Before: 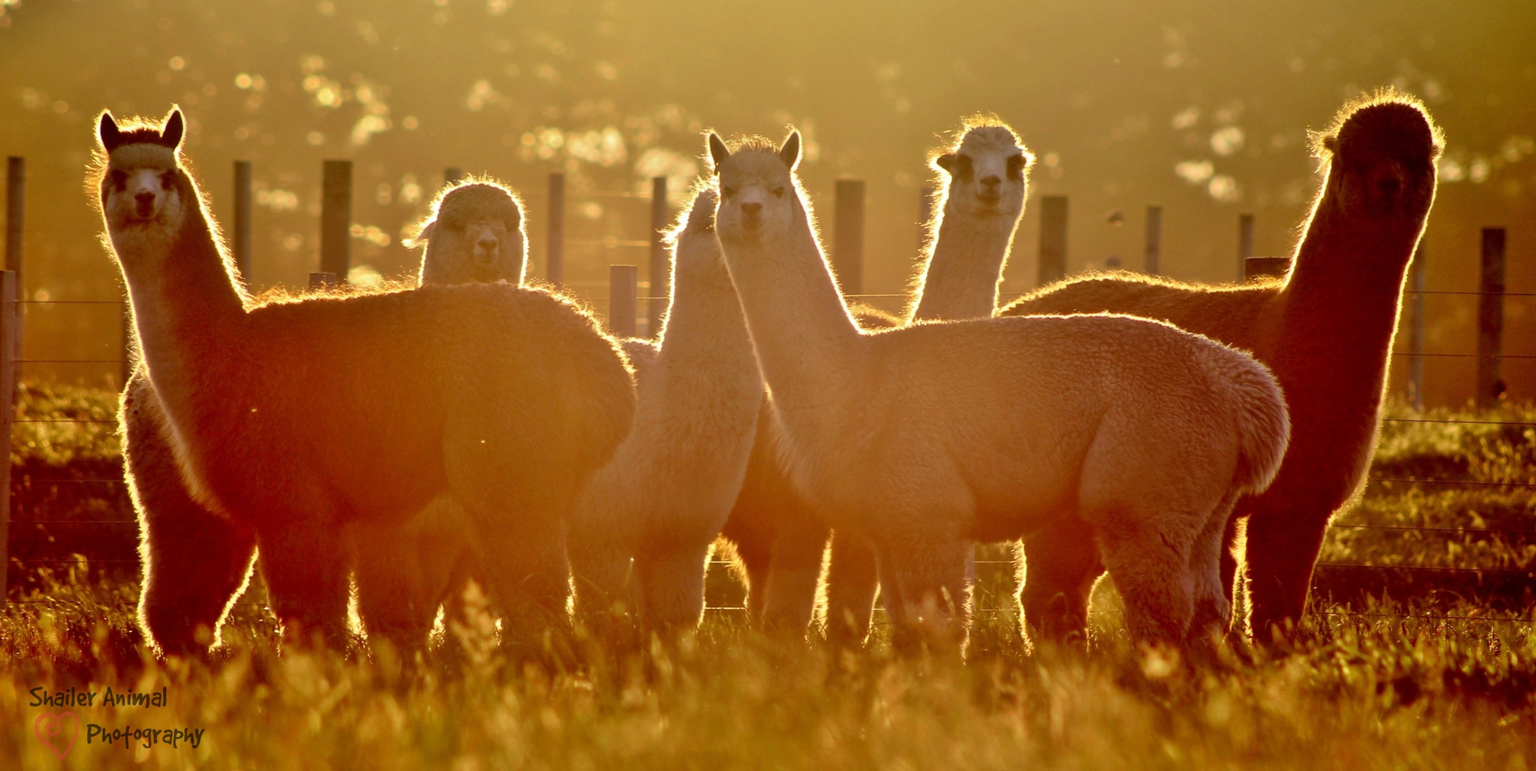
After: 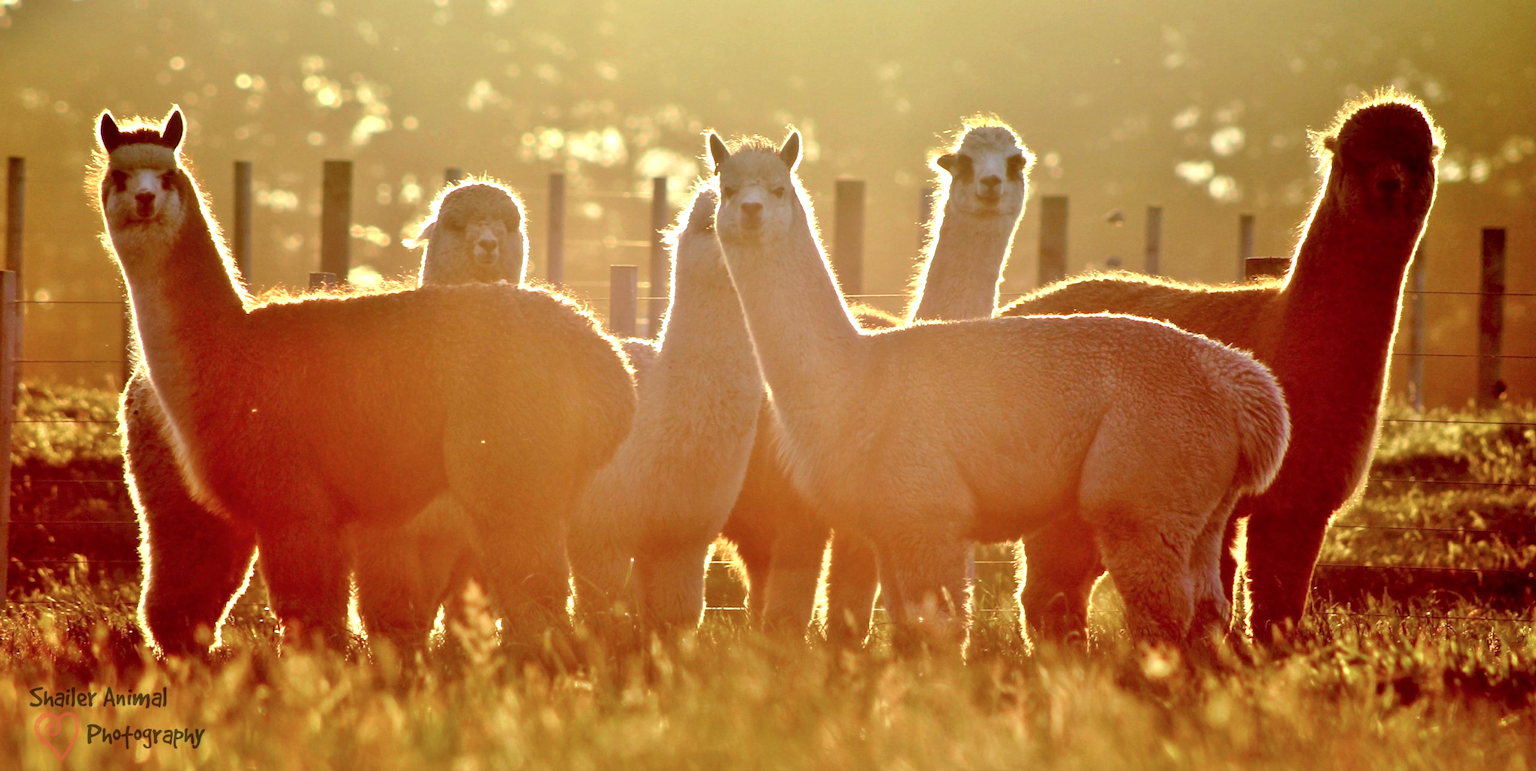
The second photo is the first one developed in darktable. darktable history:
exposure: black level correction 0.001, exposure 0.672 EV, compensate highlight preservation false
color correction: highlights a* -10.66, highlights b* -19.69
